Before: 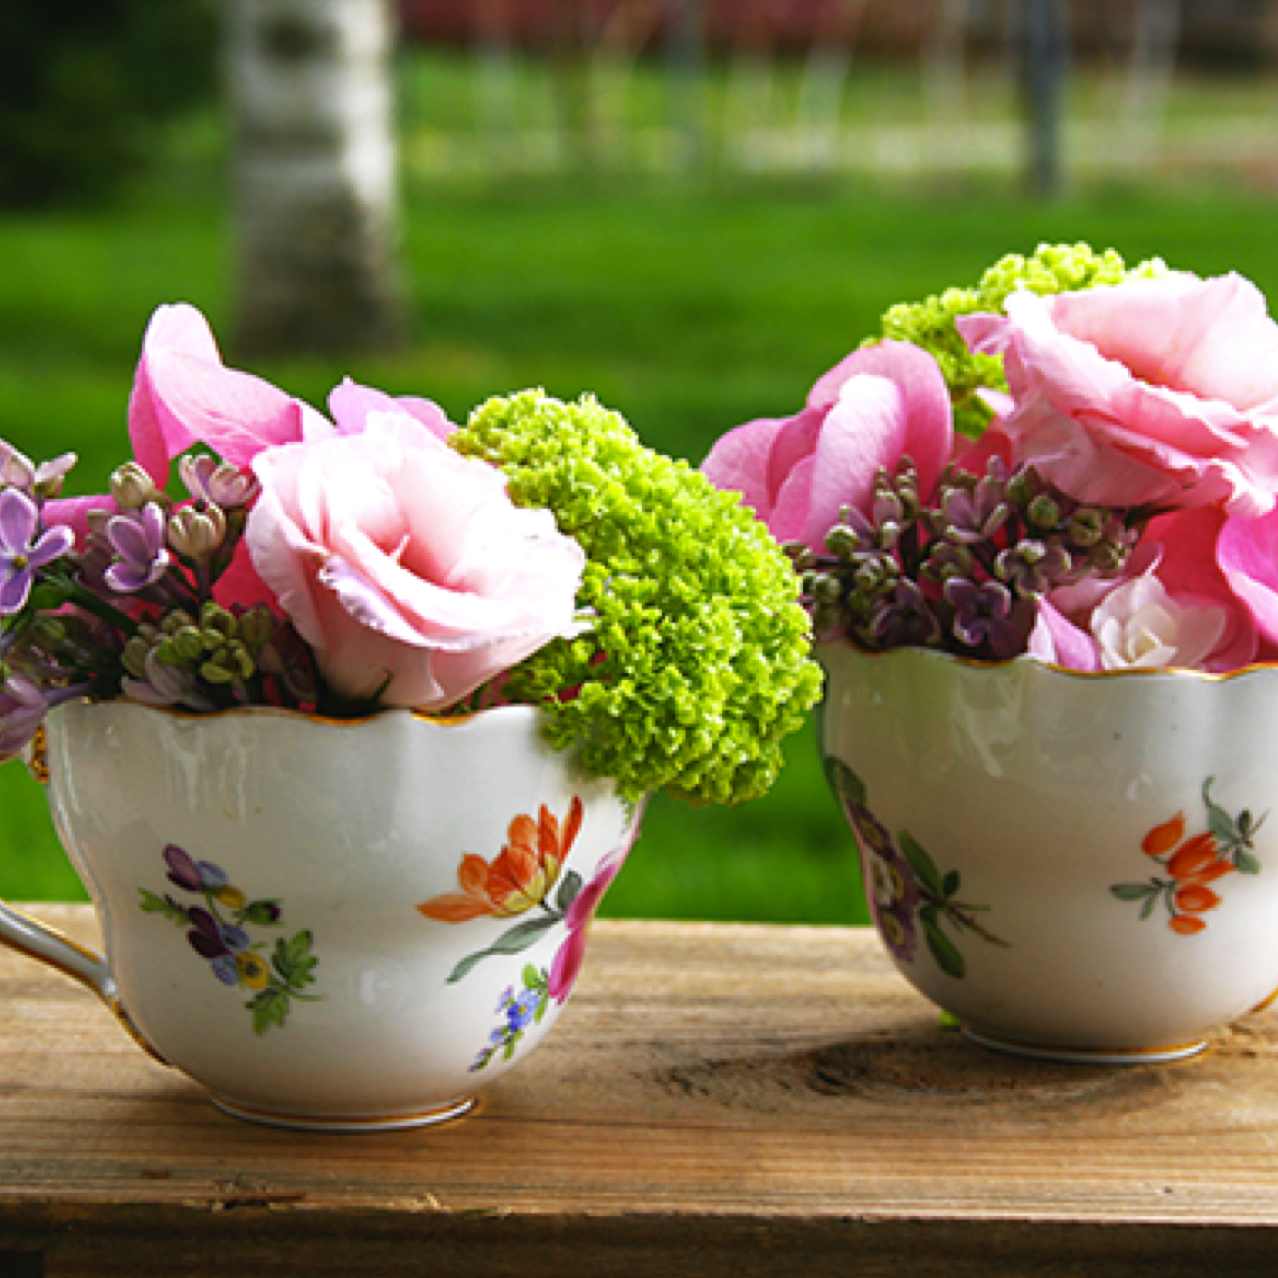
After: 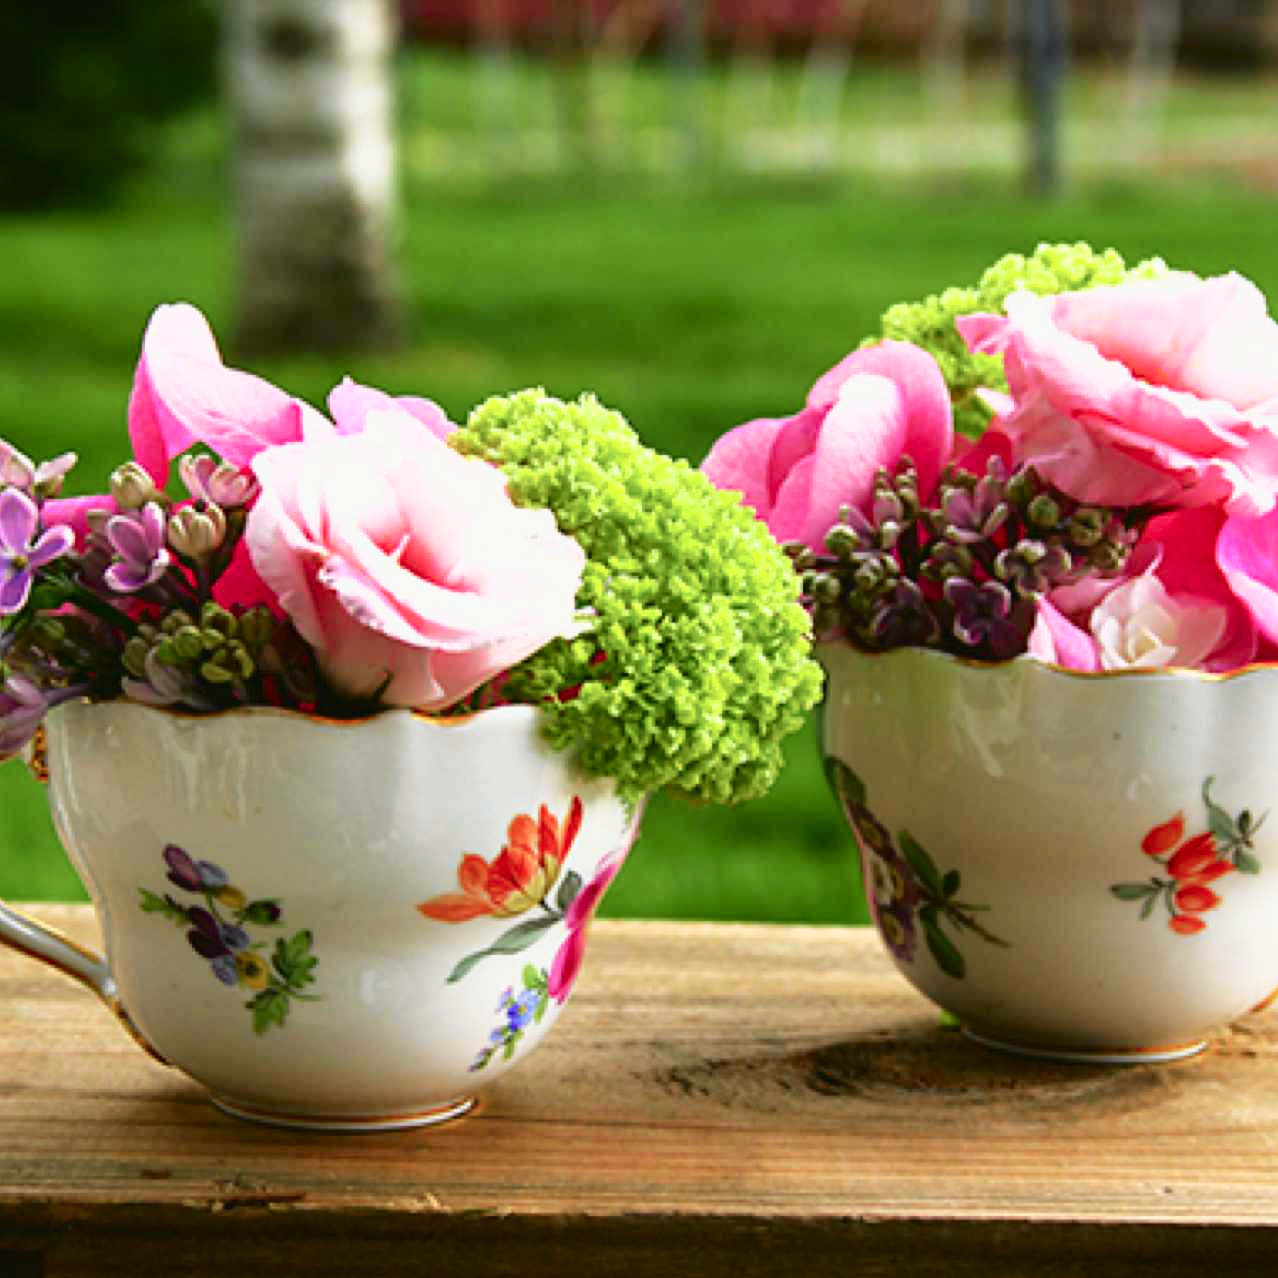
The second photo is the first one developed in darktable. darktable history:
tone curve: curves: ch0 [(0.003, 0.029) (0.037, 0.036) (0.149, 0.117) (0.297, 0.318) (0.422, 0.474) (0.531, 0.6) (0.743, 0.809) (0.889, 0.941) (1, 0.98)]; ch1 [(0, 0) (0.305, 0.325) (0.453, 0.437) (0.482, 0.479) (0.501, 0.5) (0.506, 0.503) (0.564, 0.578) (0.587, 0.625) (0.666, 0.727) (1, 1)]; ch2 [(0, 0) (0.323, 0.277) (0.408, 0.399) (0.45, 0.48) (0.499, 0.502) (0.512, 0.523) (0.57, 0.595) (0.653, 0.671) (0.768, 0.744) (1, 1)], color space Lab, independent channels, preserve colors none
